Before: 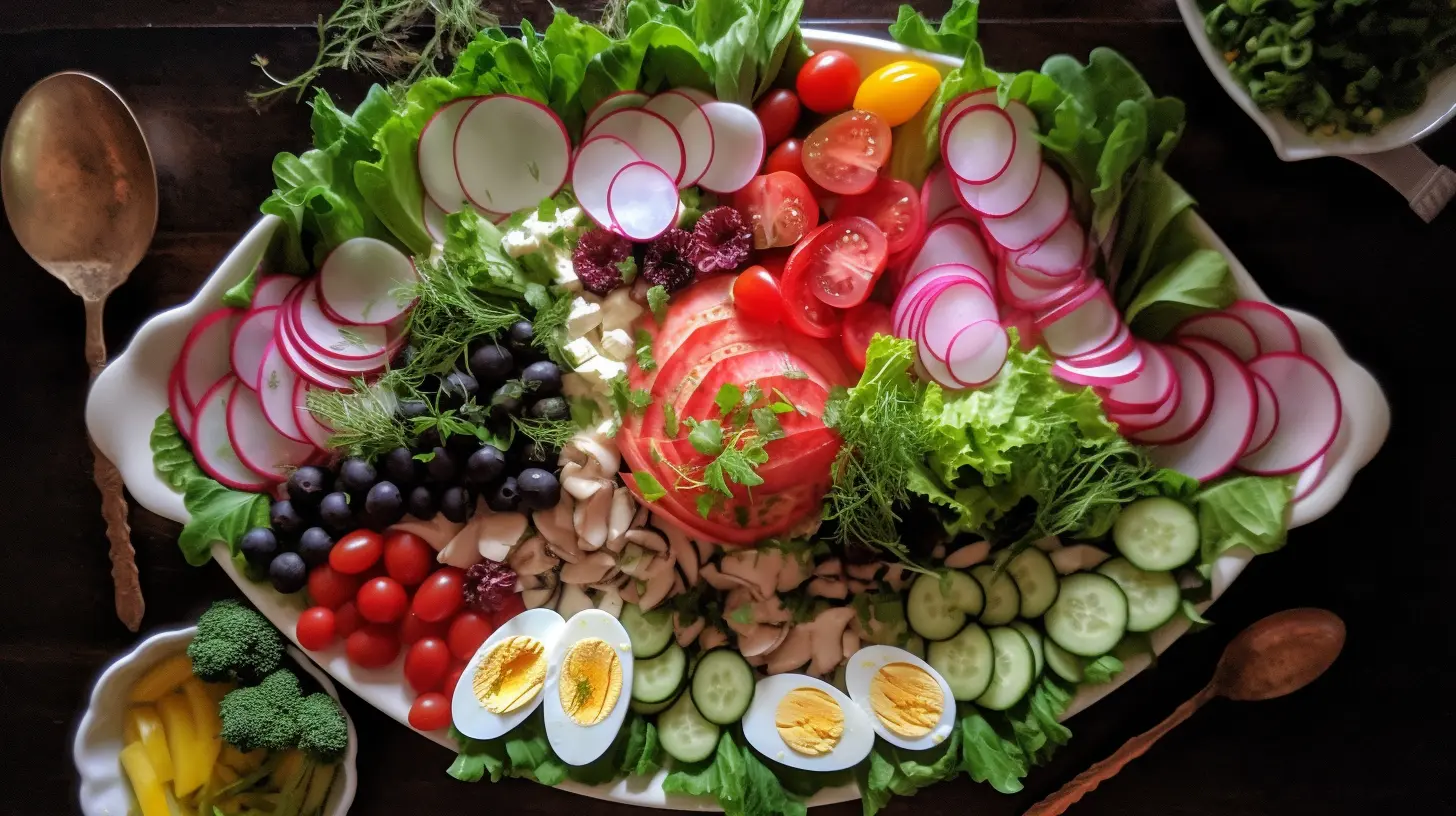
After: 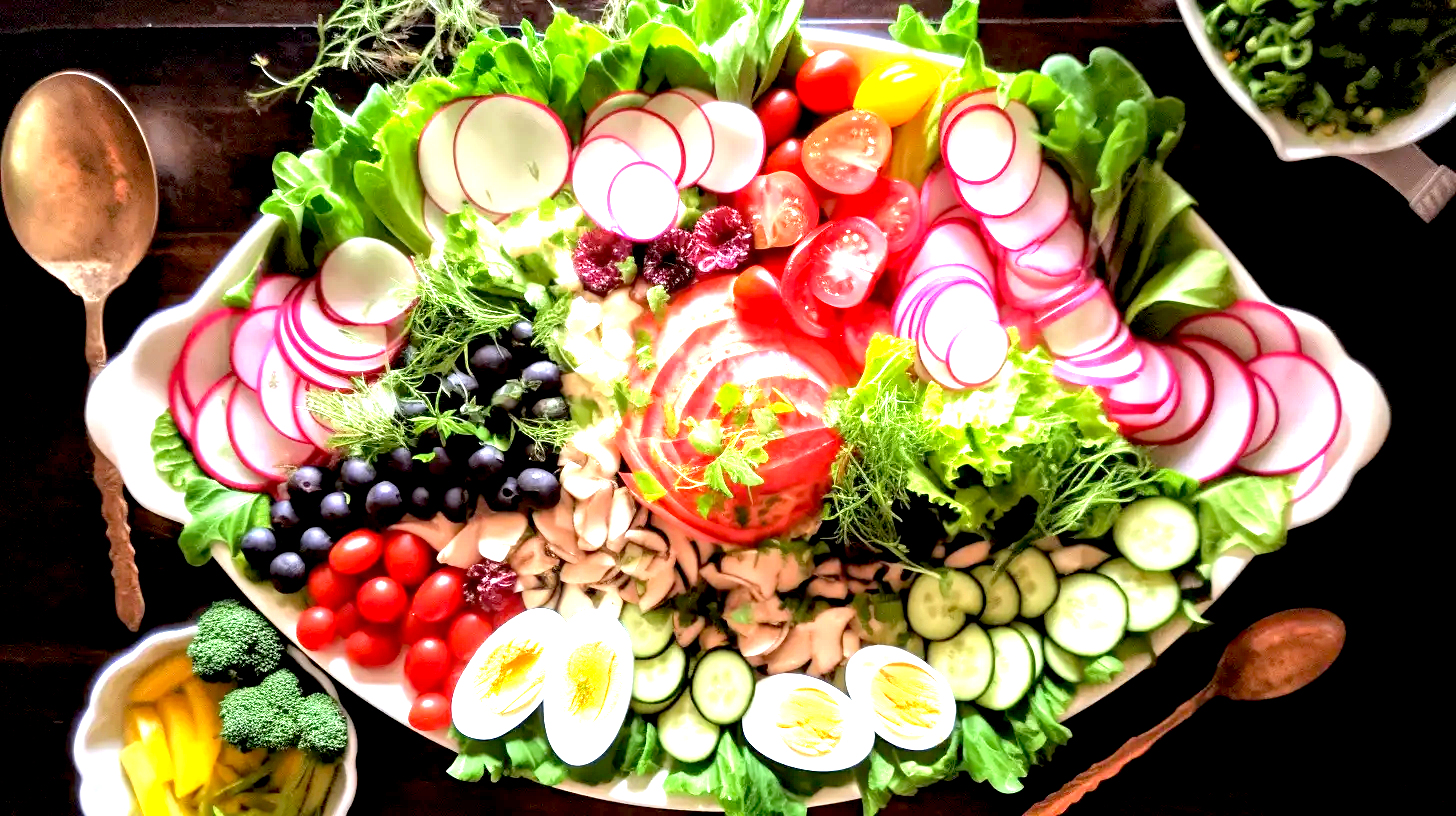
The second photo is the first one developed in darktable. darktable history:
tone equalizer: on, module defaults
exposure: black level correction 0.006, exposure 2.069 EV, compensate exposure bias true, compensate highlight preservation false
